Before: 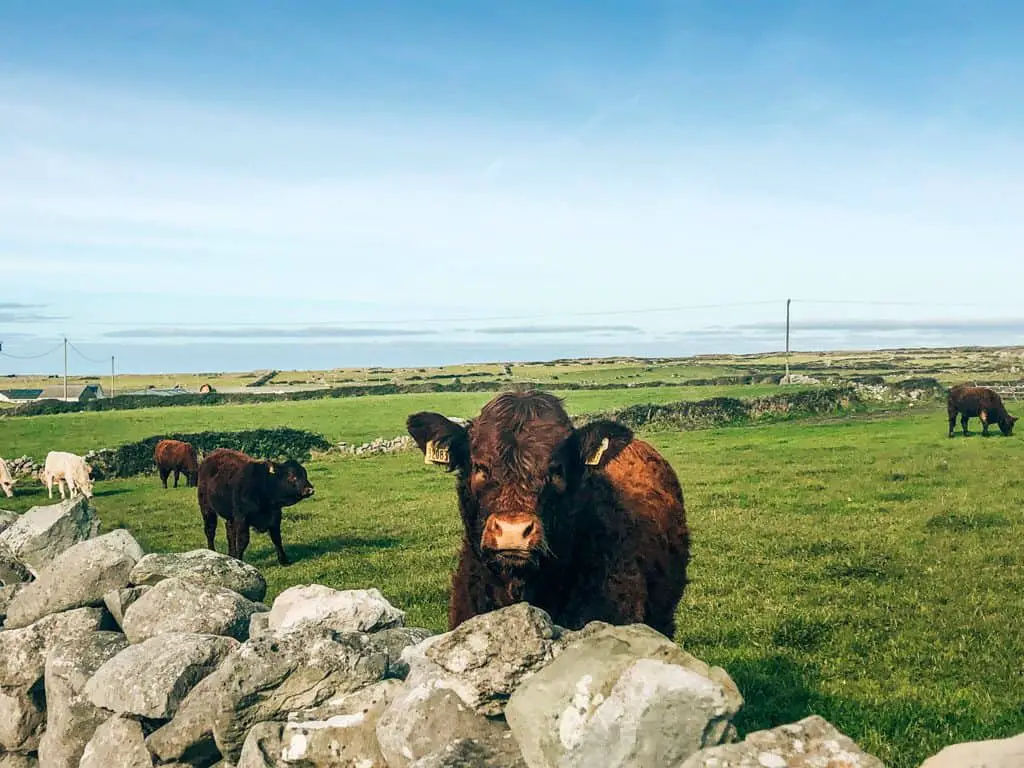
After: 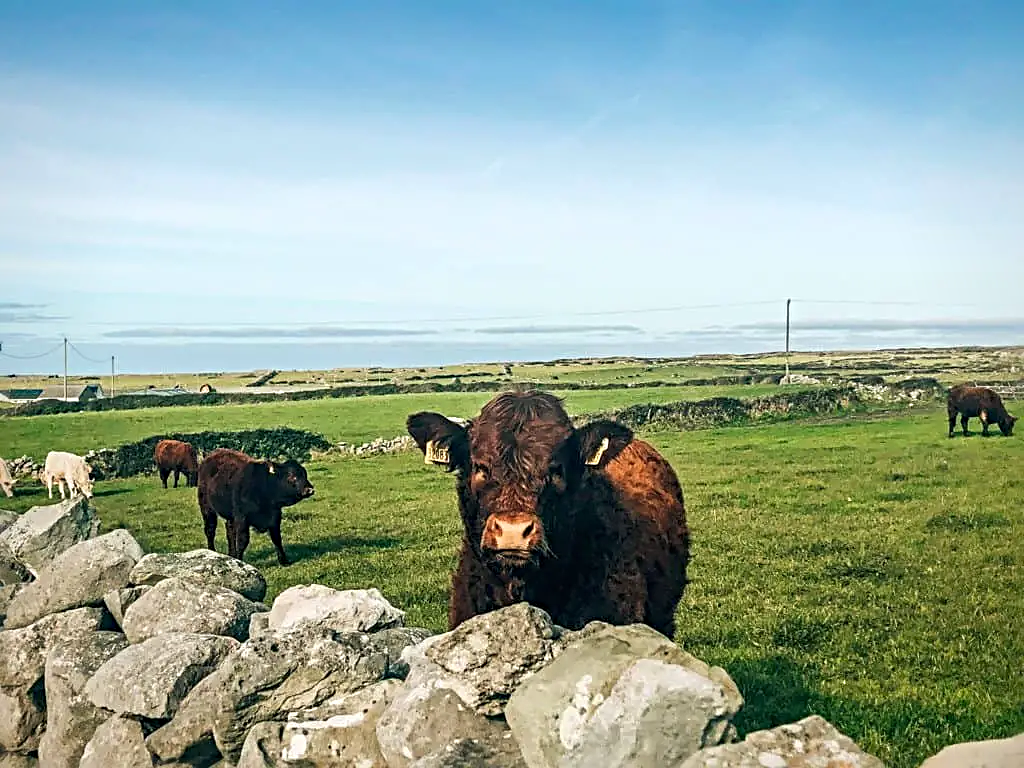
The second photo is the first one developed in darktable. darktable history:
sharpen: radius 4
vignetting: brightness -0.233, saturation 0.141
